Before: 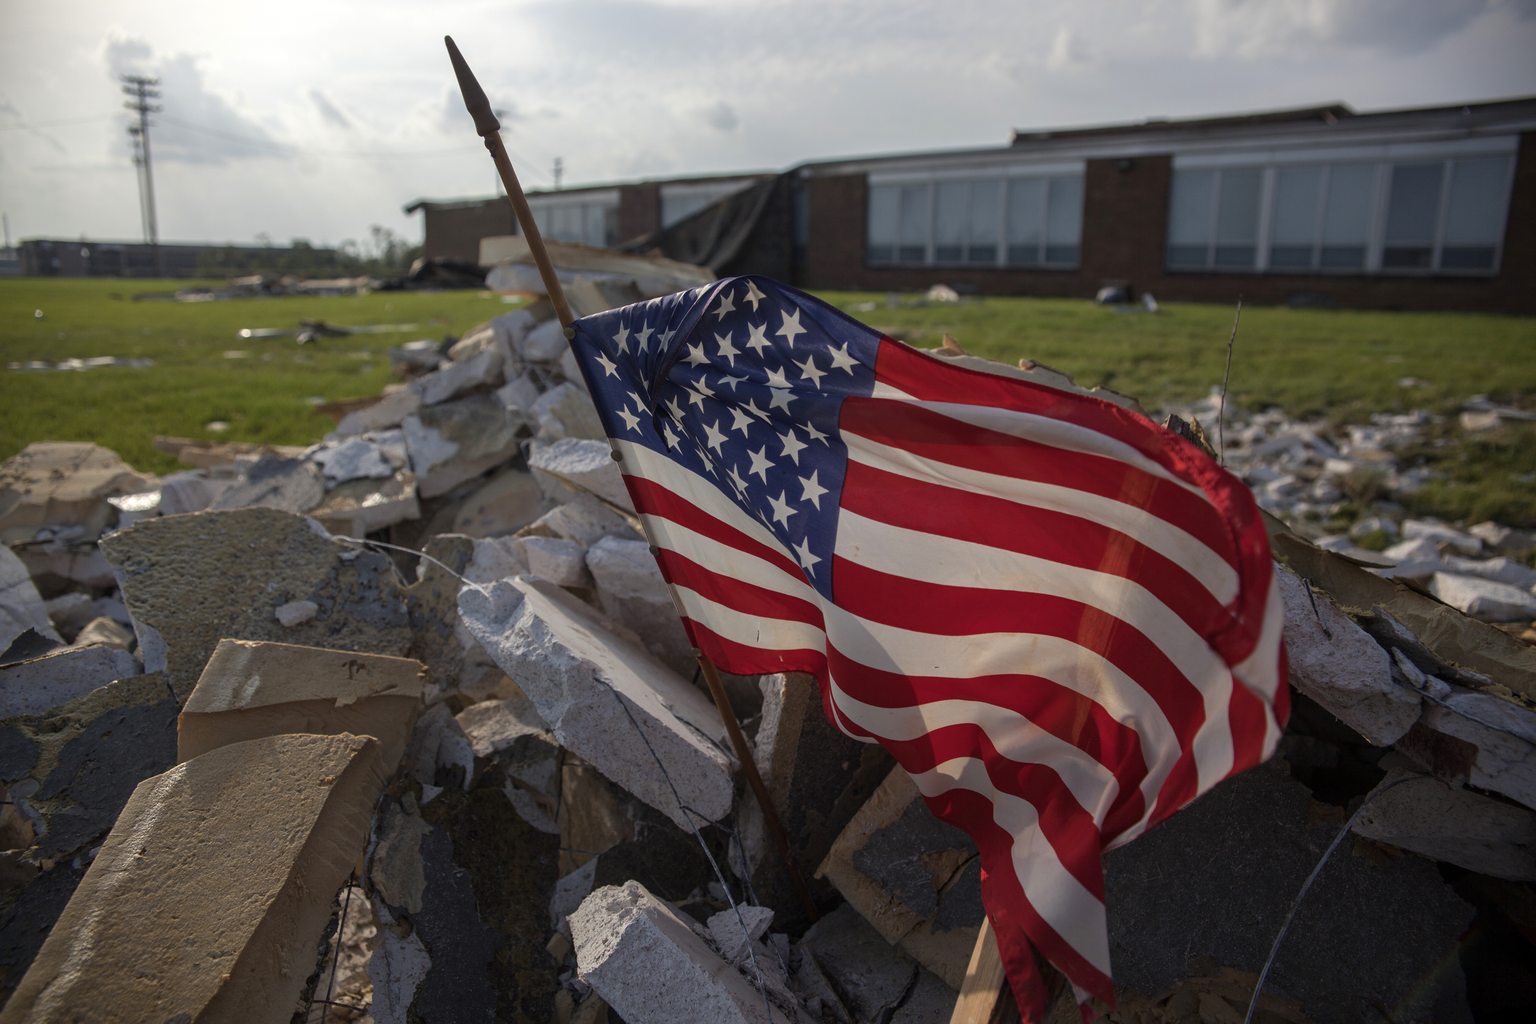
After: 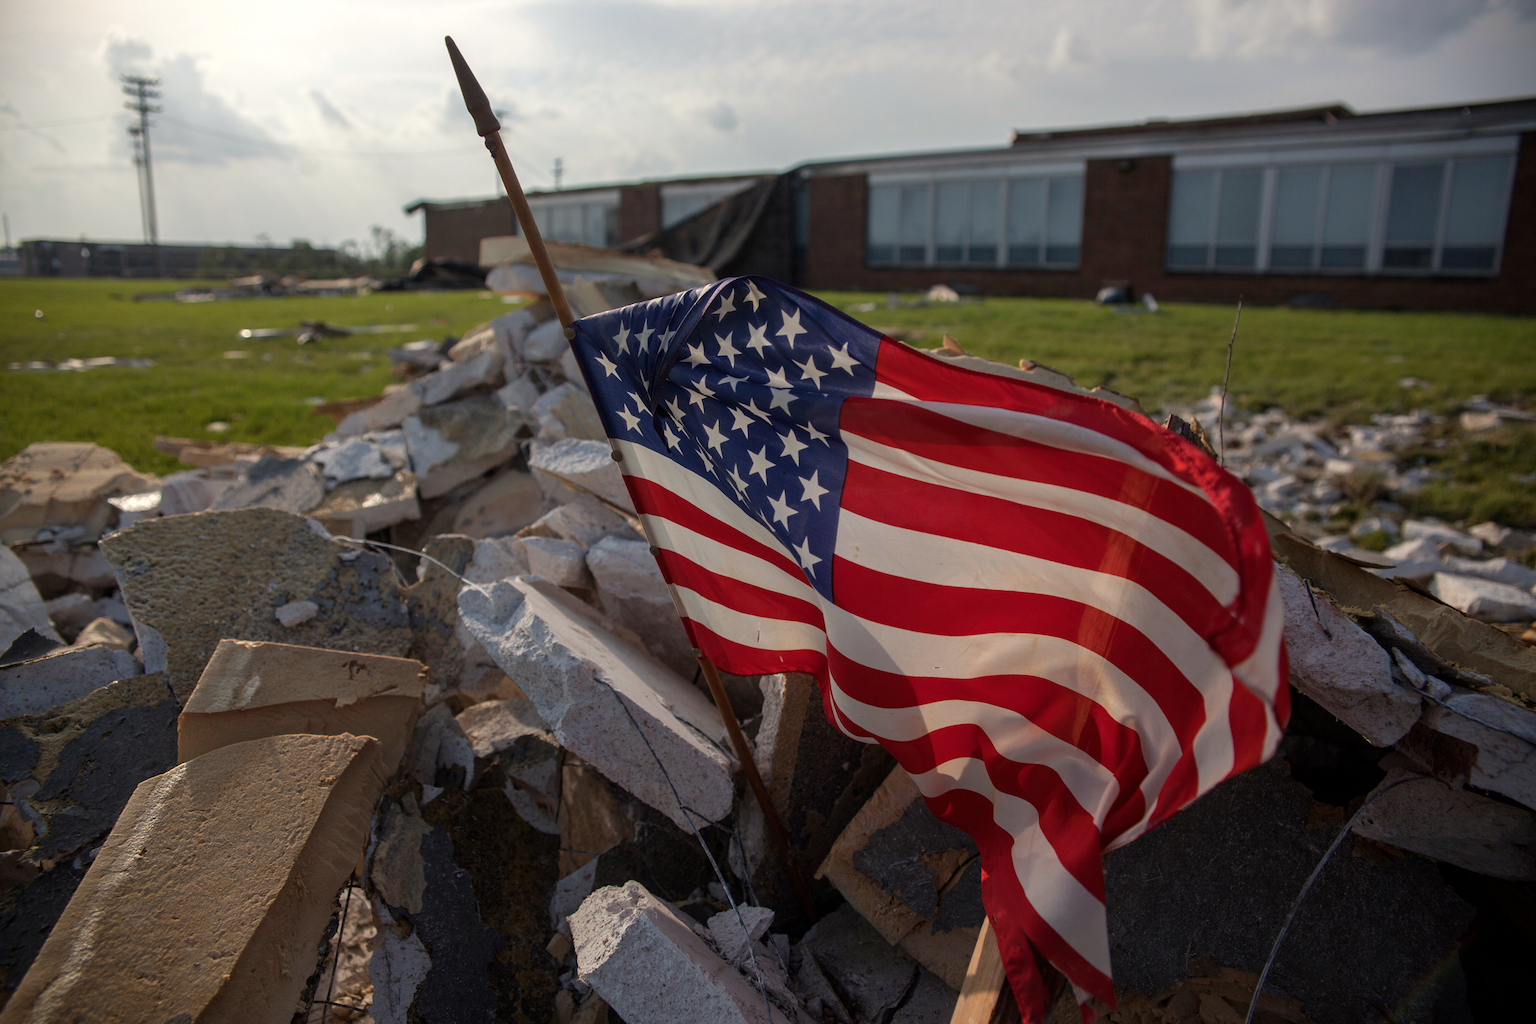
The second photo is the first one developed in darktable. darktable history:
color calibration: x 0.34, y 0.354, temperature 5180.27 K
